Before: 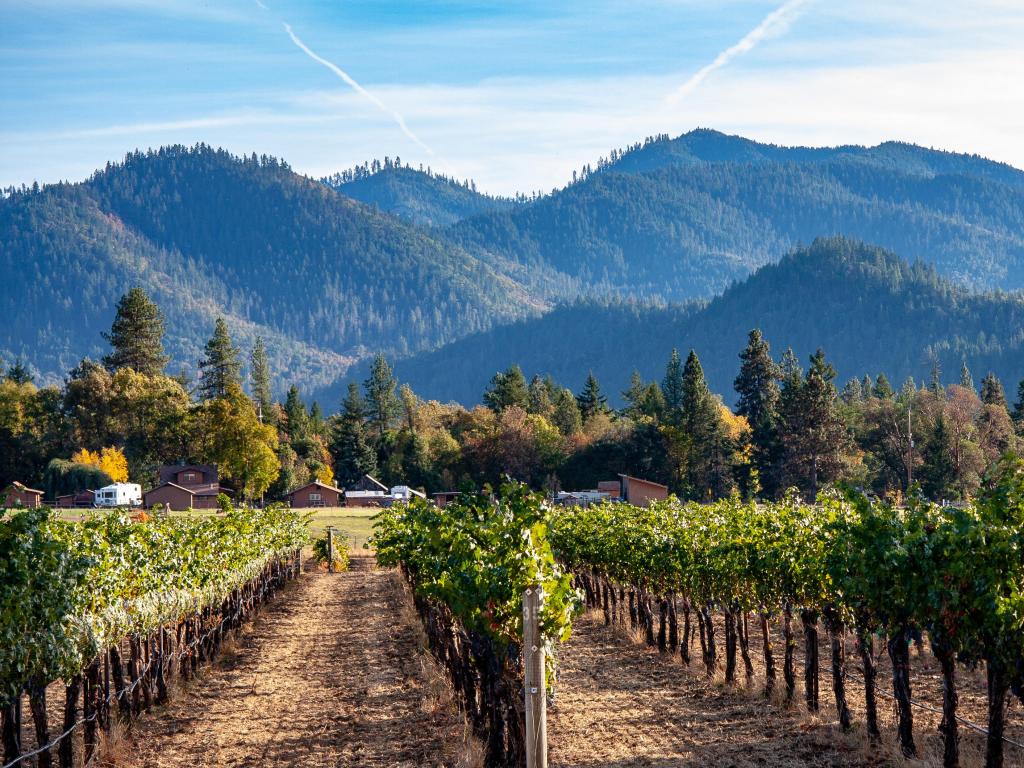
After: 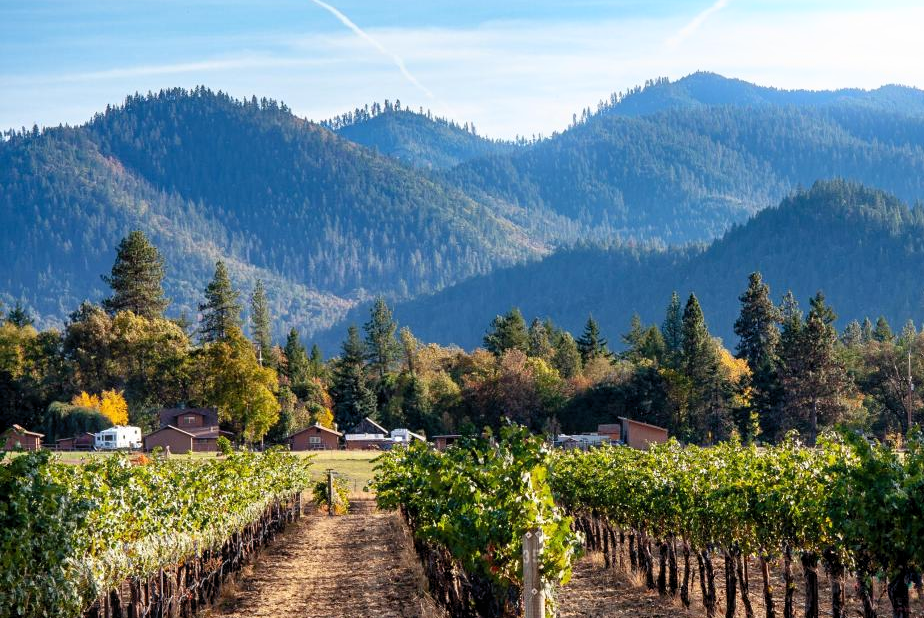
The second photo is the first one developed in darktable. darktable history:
bloom: size 9%, threshold 100%, strength 7%
crop: top 7.49%, right 9.717%, bottom 11.943%
levels: levels [0.018, 0.493, 1]
